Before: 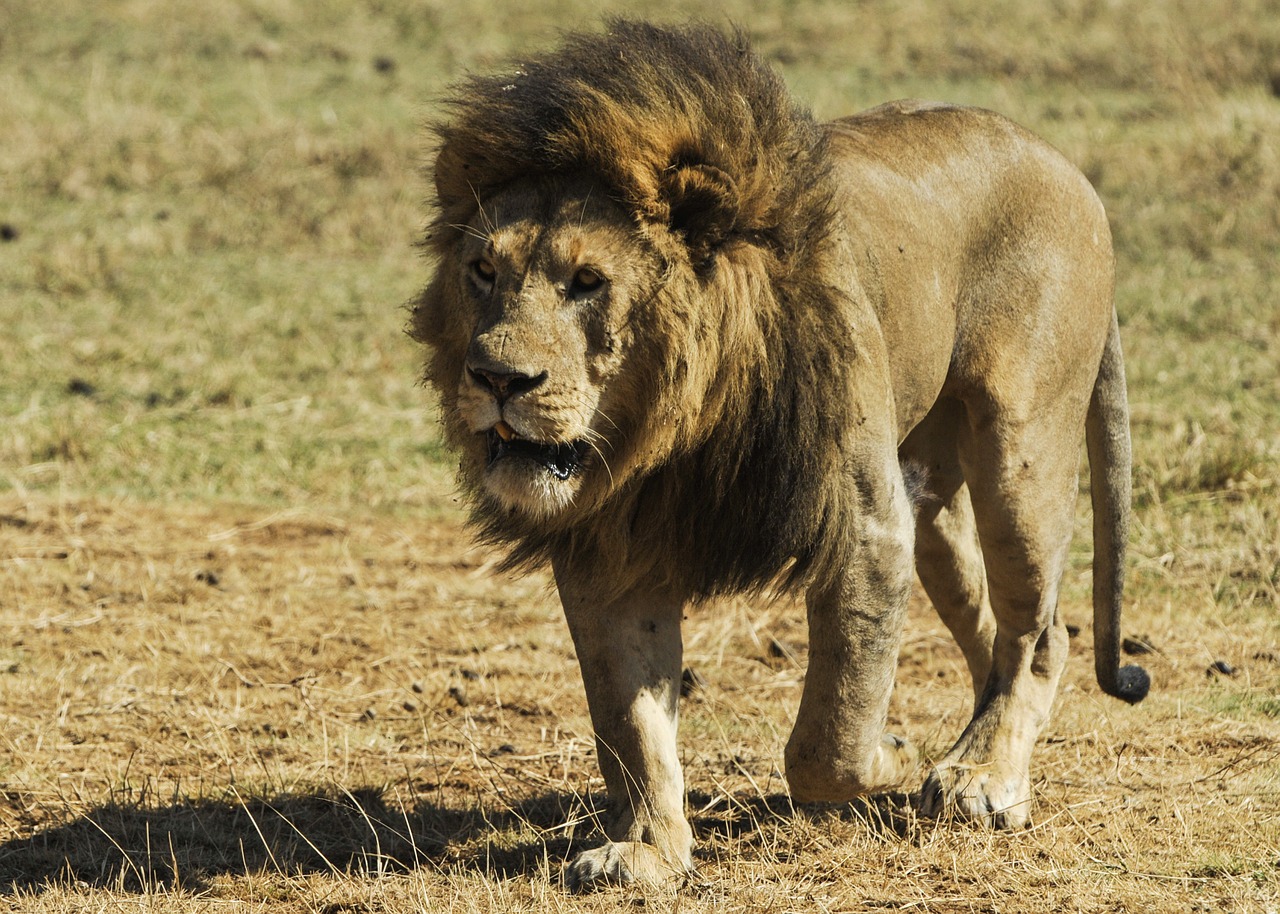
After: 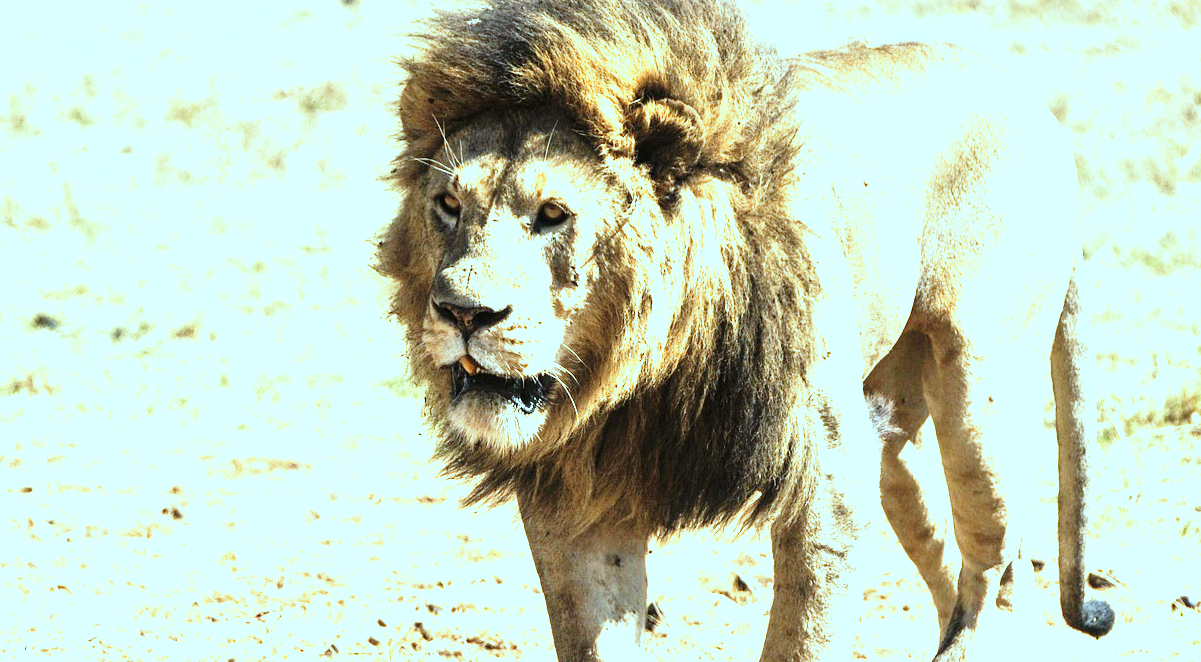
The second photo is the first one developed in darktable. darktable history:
base curve: curves: ch0 [(0, 0) (0.026, 0.03) (0.109, 0.232) (0.351, 0.748) (0.669, 0.968) (1, 1)], preserve colors none
exposure: black level correction 0.001, exposure 1.3 EV, compensate highlight preservation false
crop: left 2.737%, top 7.287%, right 3.421%, bottom 20.179%
color correction: highlights a* -10.69, highlights b* -19.19
